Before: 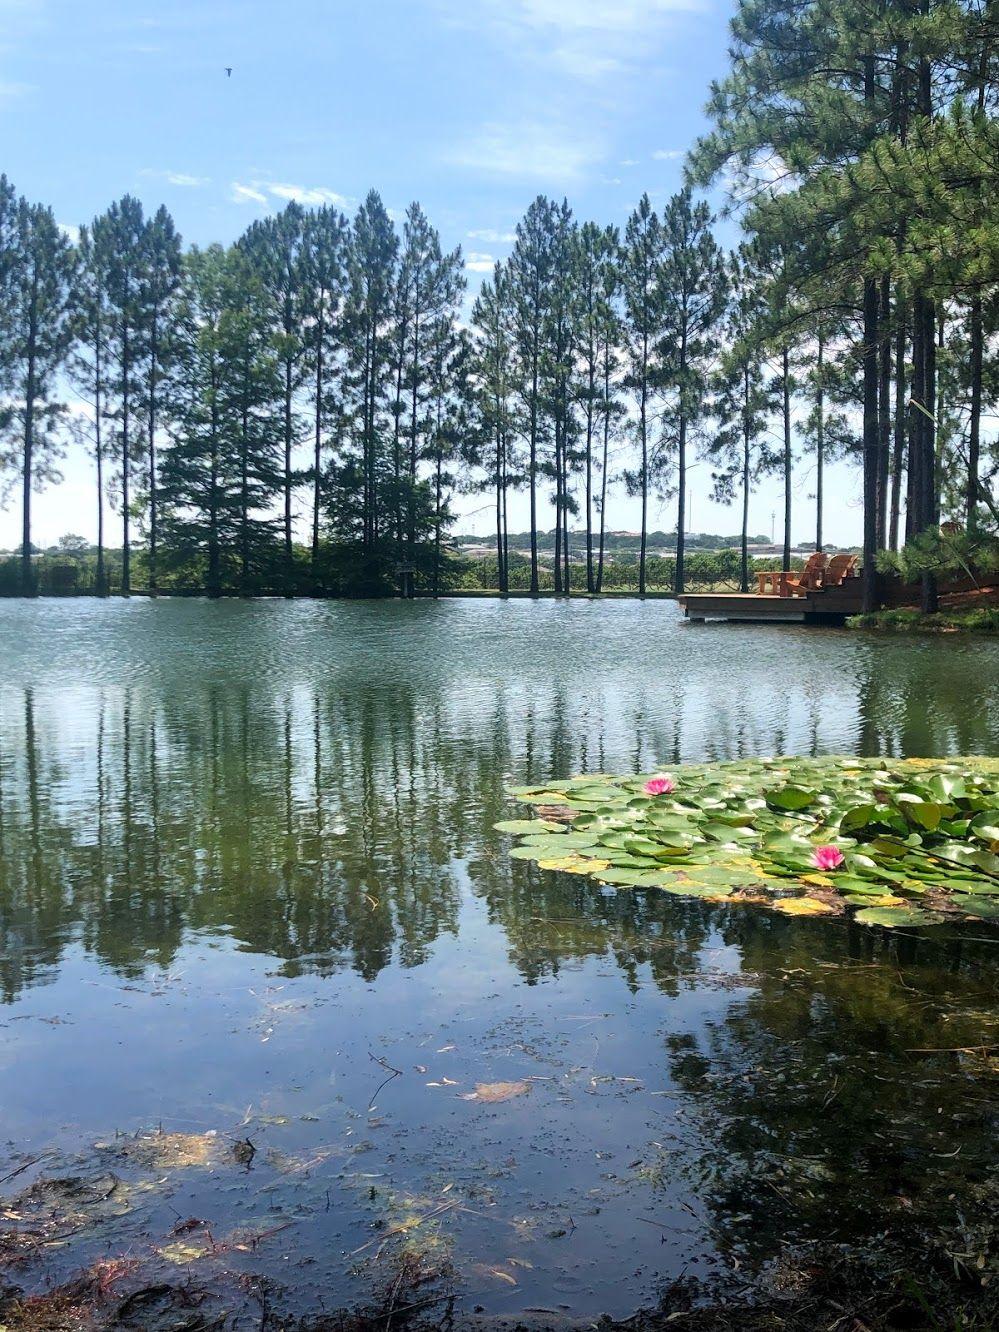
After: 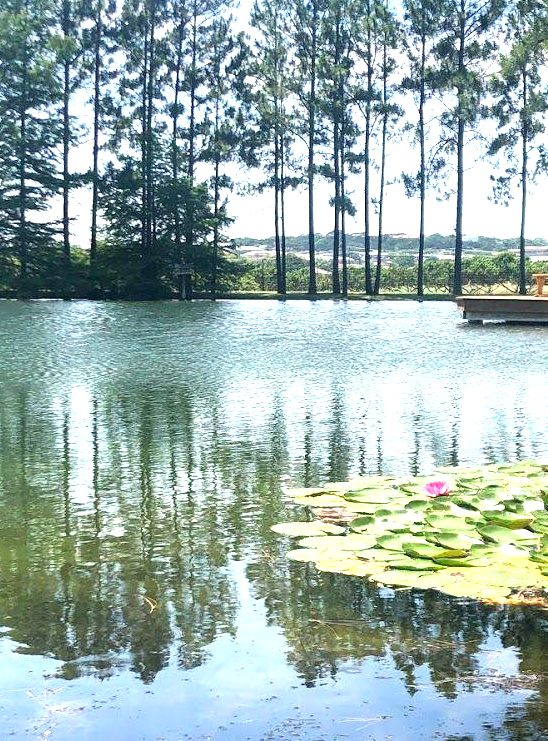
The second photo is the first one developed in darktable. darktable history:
crop and rotate: left 22.304%, top 22.409%, right 22.811%, bottom 21.895%
exposure: black level correction 0, exposure 1.095 EV, compensate exposure bias true, compensate highlight preservation false
